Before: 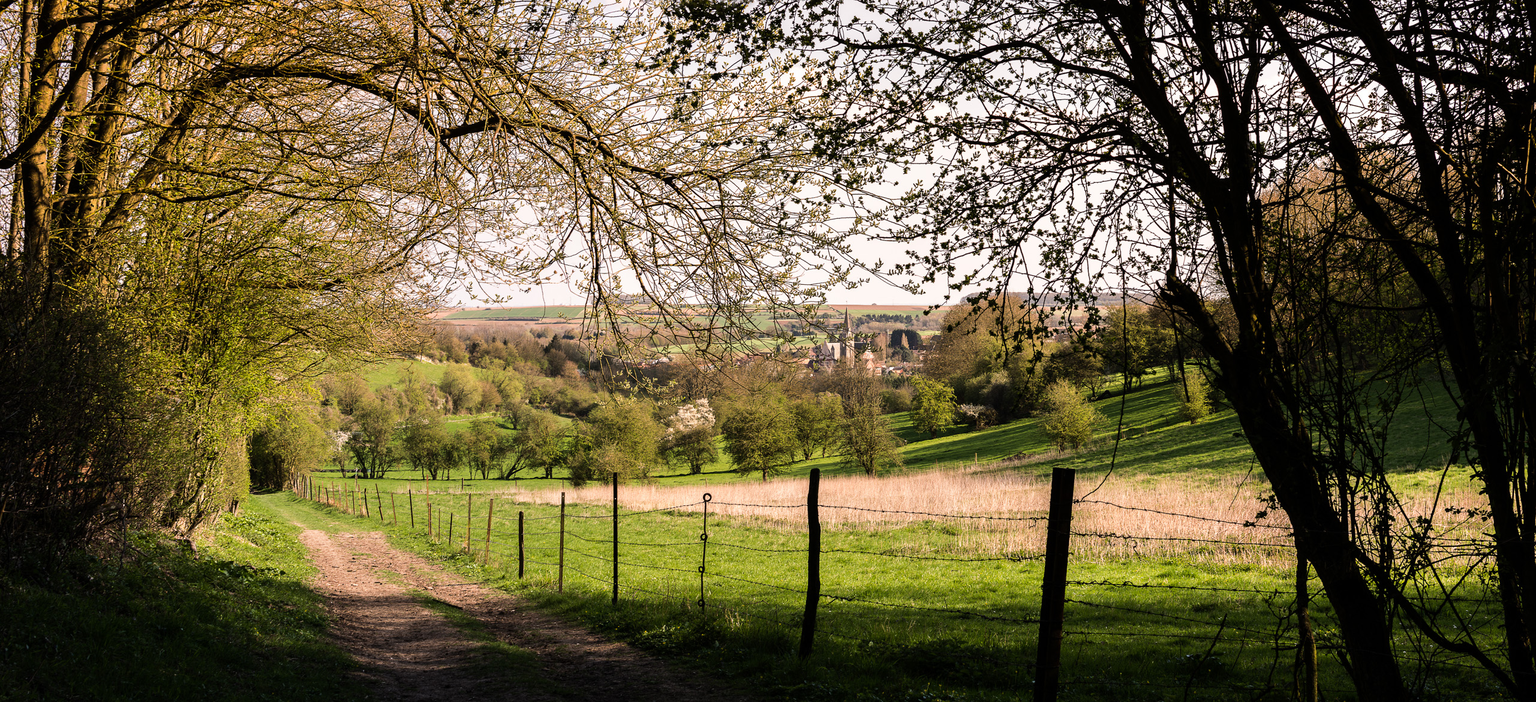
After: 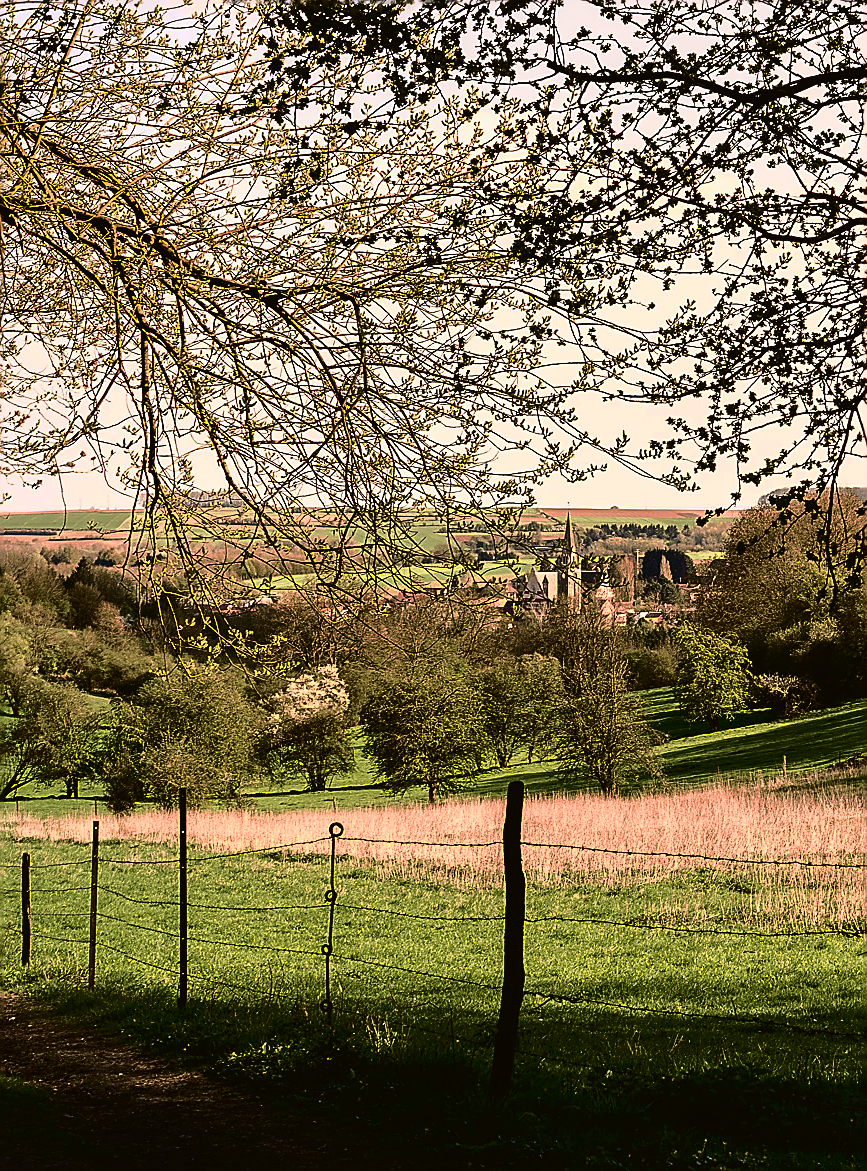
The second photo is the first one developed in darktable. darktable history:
sharpen: radius 1.375, amount 1.257, threshold 0.671
base curve: curves: ch0 [(0, 0) (0.841, 0.609) (1, 1)], preserve colors none
tone curve: curves: ch0 [(0, 0.021) (0.049, 0.044) (0.152, 0.14) (0.328, 0.377) (0.473, 0.543) (0.663, 0.734) (0.84, 0.899) (1, 0.969)]; ch1 [(0, 0) (0.302, 0.331) (0.427, 0.433) (0.472, 0.47) (0.502, 0.503) (0.527, 0.524) (0.564, 0.591) (0.602, 0.632) (0.677, 0.701) (0.859, 0.885) (1, 1)]; ch2 [(0, 0) (0.33, 0.301) (0.447, 0.44) (0.487, 0.496) (0.502, 0.516) (0.535, 0.563) (0.565, 0.6) (0.618, 0.629) (1, 1)], color space Lab, independent channels, preserve colors none
velvia: on, module defaults
crop: left 32.93%, right 33.181%
contrast brightness saturation: contrast 0.281
